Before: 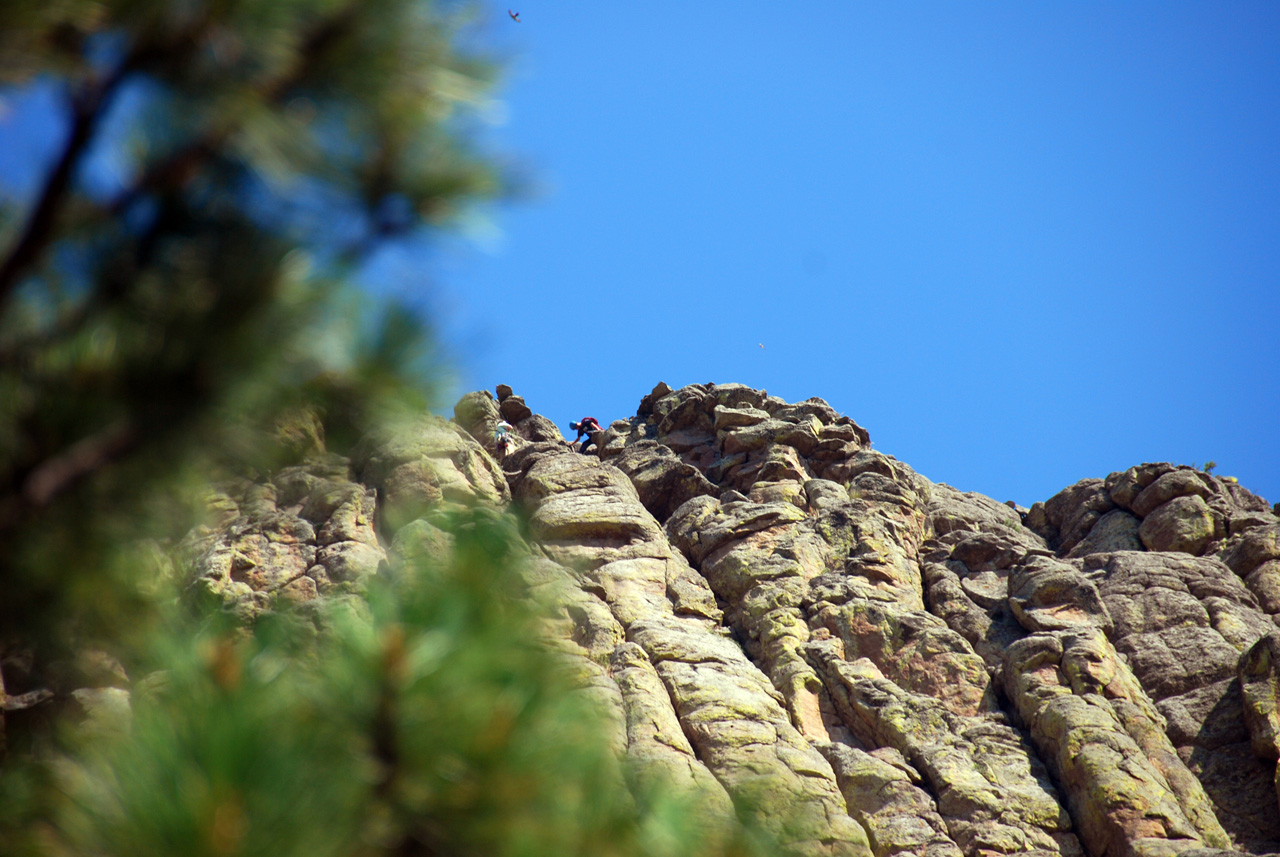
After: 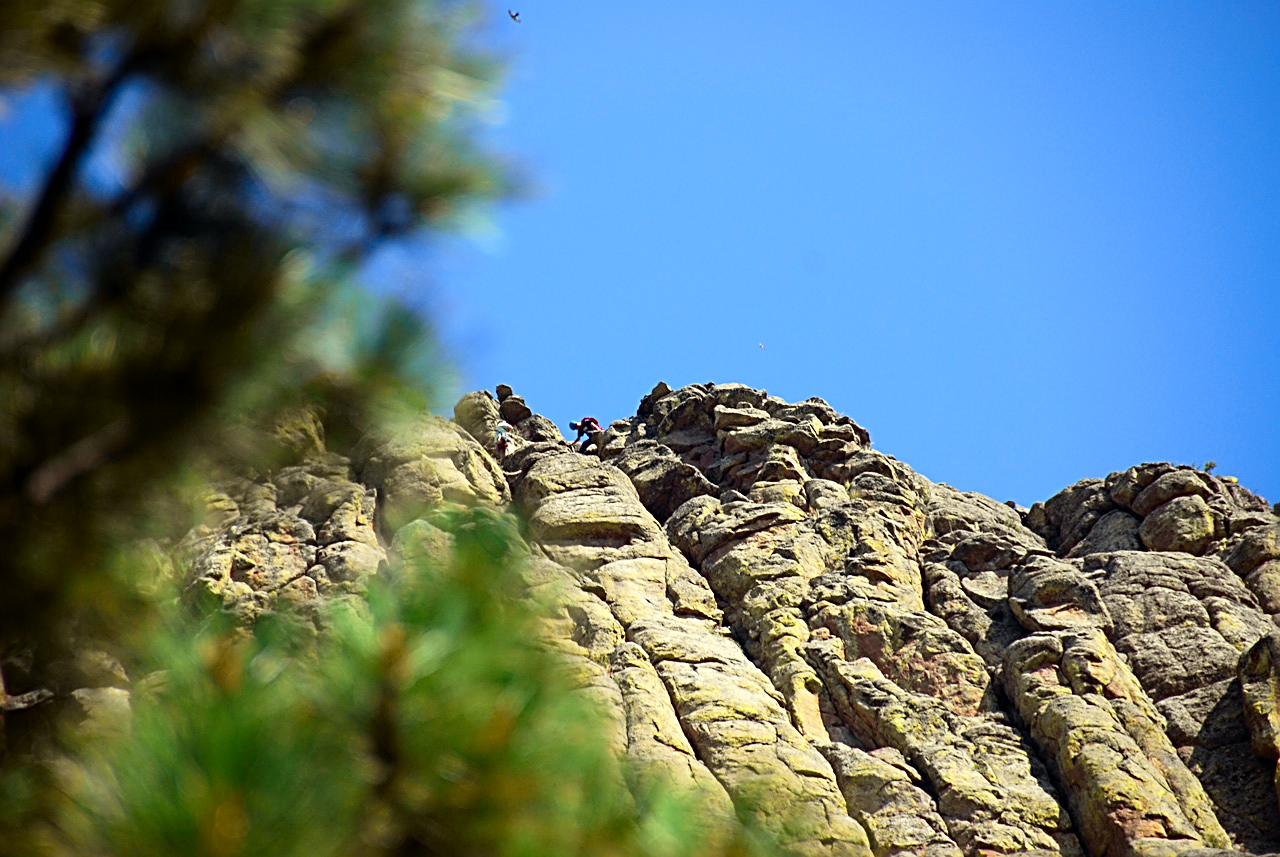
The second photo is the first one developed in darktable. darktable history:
tone curve: curves: ch0 [(0, 0) (0.071, 0.058) (0.266, 0.268) (0.498, 0.542) (0.766, 0.807) (1, 0.983)]; ch1 [(0, 0) (0.346, 0.307) (0.408, 0.387) (0.463, 0.465) (0.482, 0.493) (0.502, 0.499) (0.517, 0.505) (0.55, 0.554) (0.597, 0.61) (0.651, 0.698) (1, 1)]; ch2 [(0, 0) (0.346, 0.34) (0.434, 0.46) (0.485, 0.494) (0.5, 0.498) (0.509, 0.517) (0.526, 0.539) (0.583, 0.603) (0.625, 0.659) (1, 1)], color space Lab, independent channels, preserve colors none
sharpen: radius 2.812, amount 0.709
